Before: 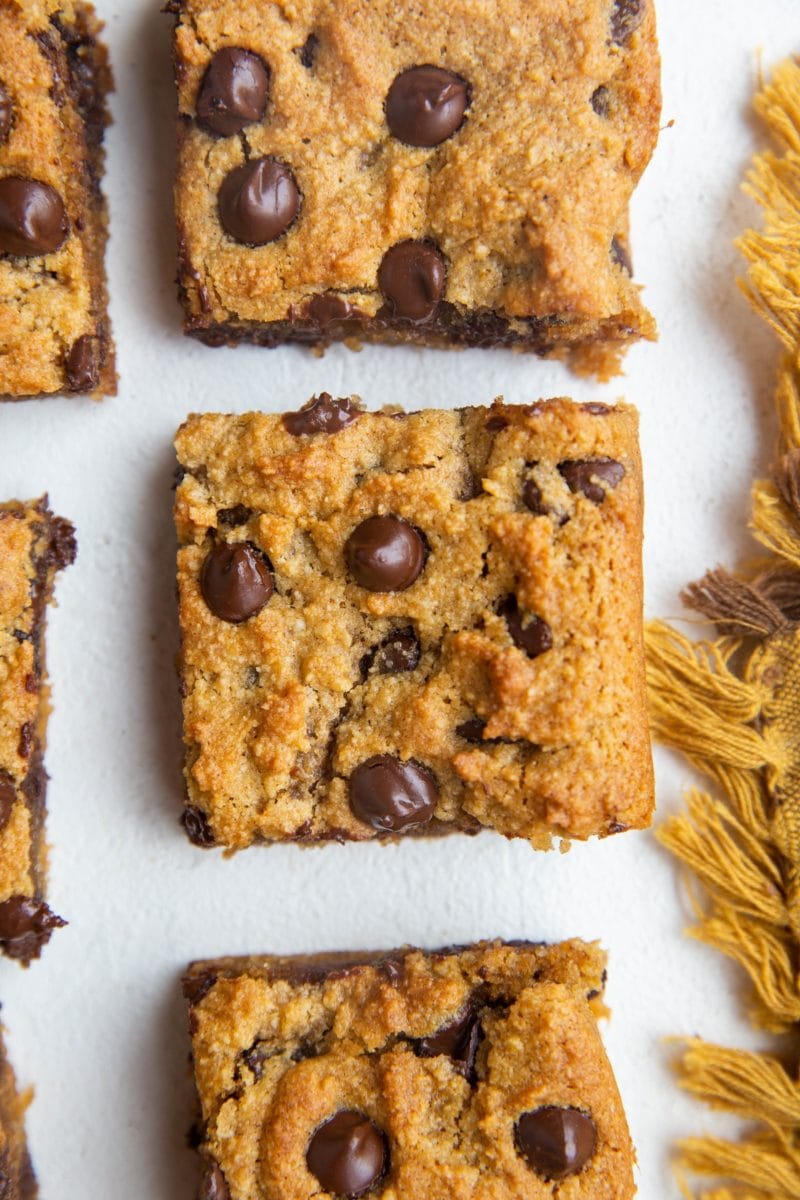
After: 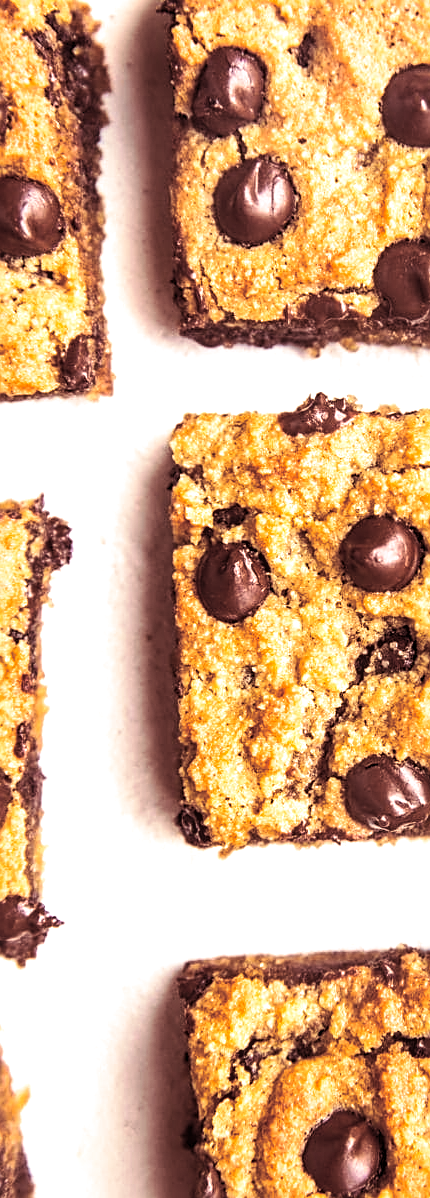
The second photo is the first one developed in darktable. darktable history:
contrast brightness saturation: contrast 0.14, brightness 0.21
white balance: emerald 1
color correction: highlights a* 11.96, highlights b* 11.58
sharpen: on, module defaults
crop: left 0.587%, right 45.588%, bottom 0.086%
tone equalizer: -8 EV -1.08 EV, -7 EV -1.01 EV, -6 EV -0.867 EV, -5 EV -0.578 EV, -3 EV 0.578 EV, -2 EV 0.867 EV, -1 EV 1.01 EV, +0 EV 1.08 EV, edges refinement/feathering 500, mask exposure compensation -1.57 EV, preserve details no
local contrast: on, module defaults
split-toning: on, module defaults
